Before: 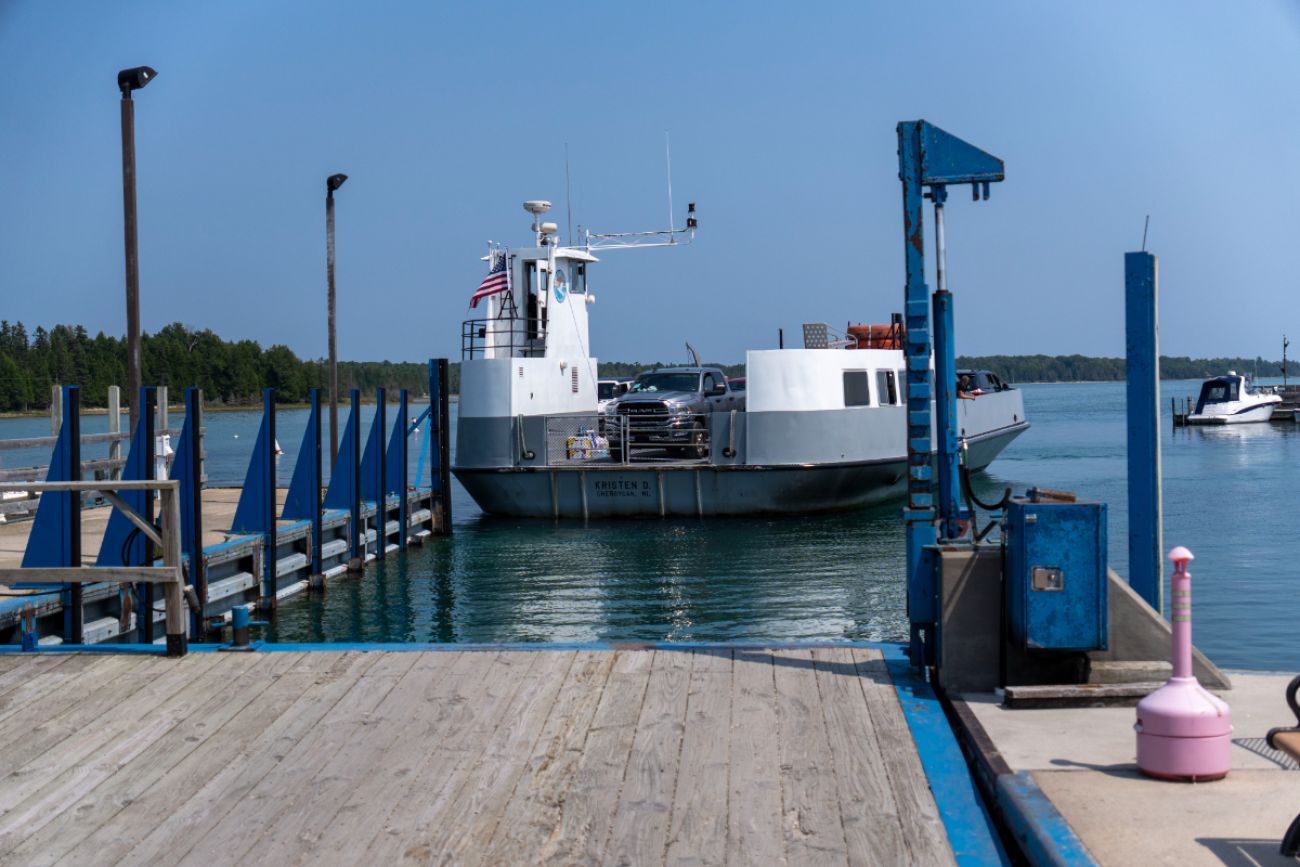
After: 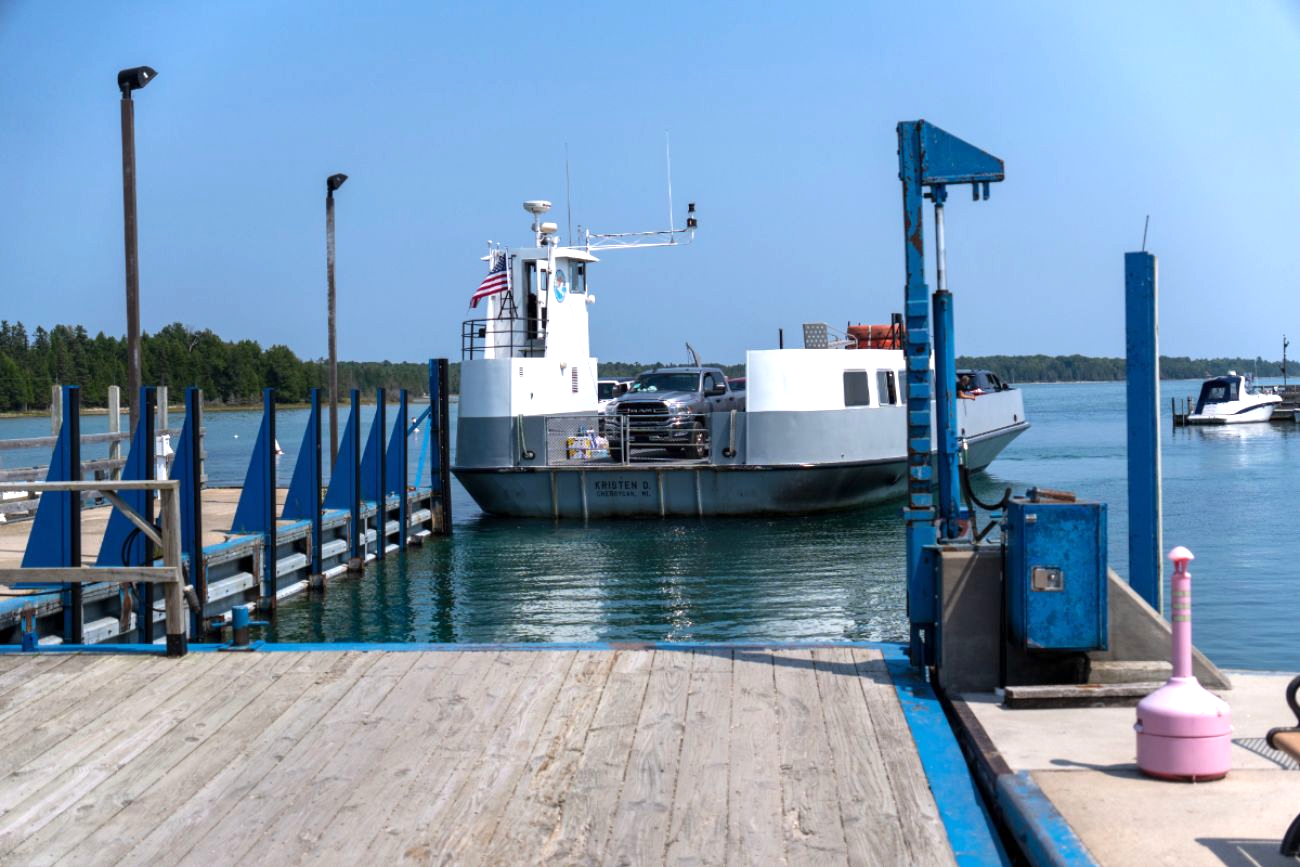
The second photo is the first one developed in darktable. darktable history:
exposure: exposure 0.608 EV, compensate highlight preservation false
base curve: preserve colors none
